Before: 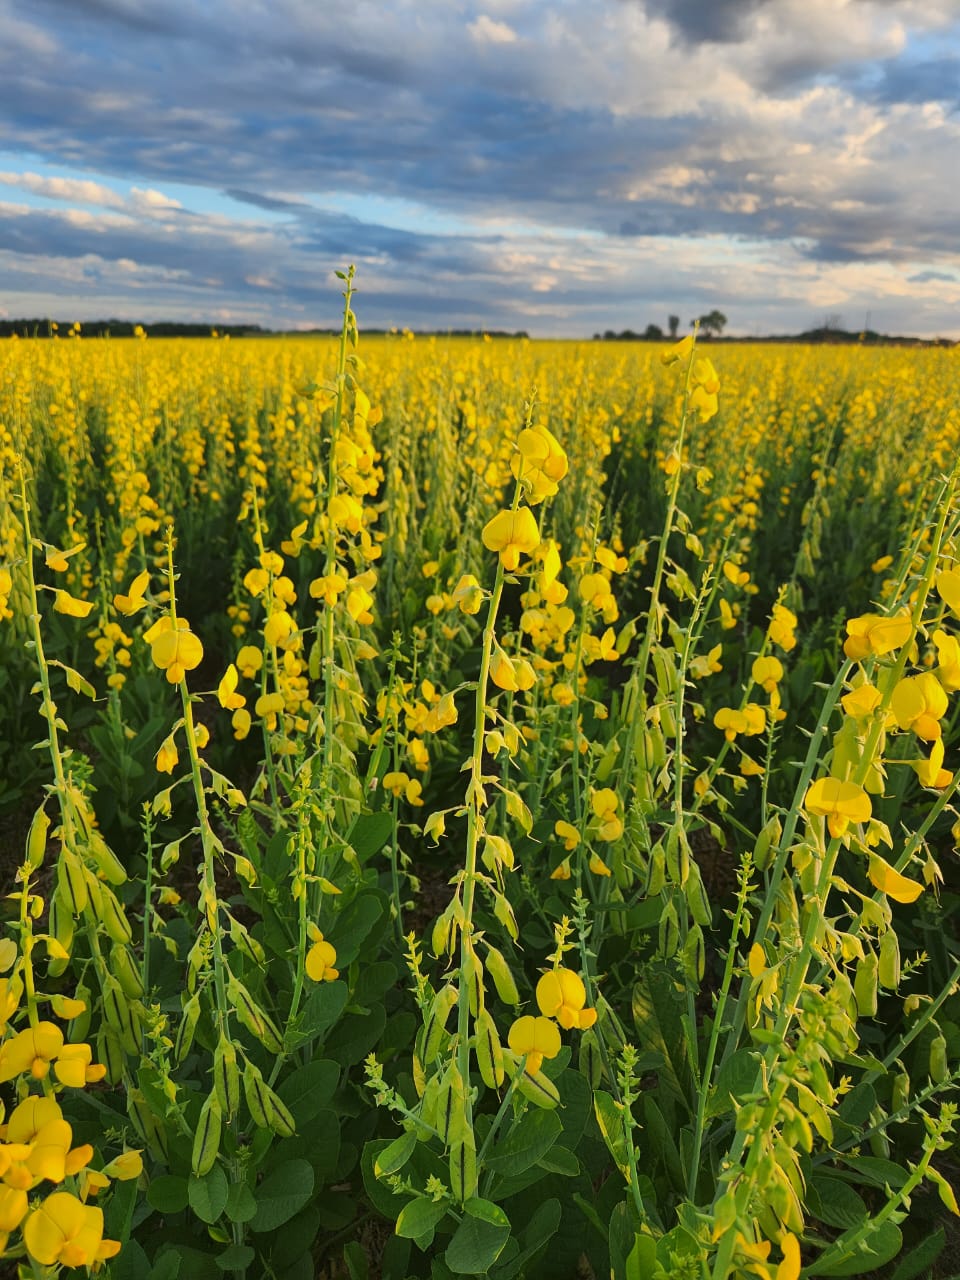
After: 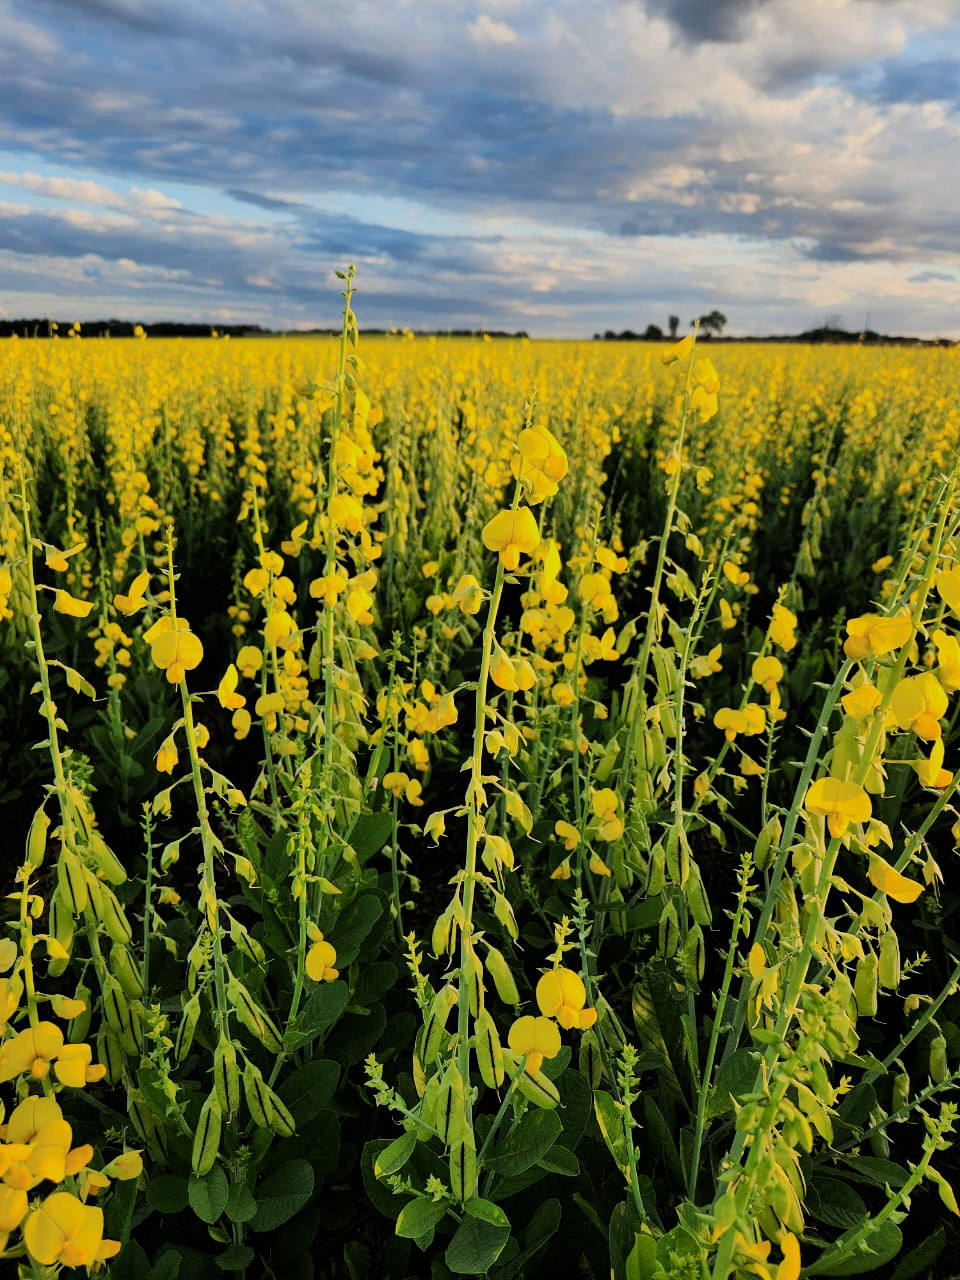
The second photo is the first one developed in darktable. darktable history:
filmic rgb: black relative exposure -5.06 EV, white relative exposure 3.97 EV, hardness 2.89, contrast 1.3, highlights saturation mix -30.27%
